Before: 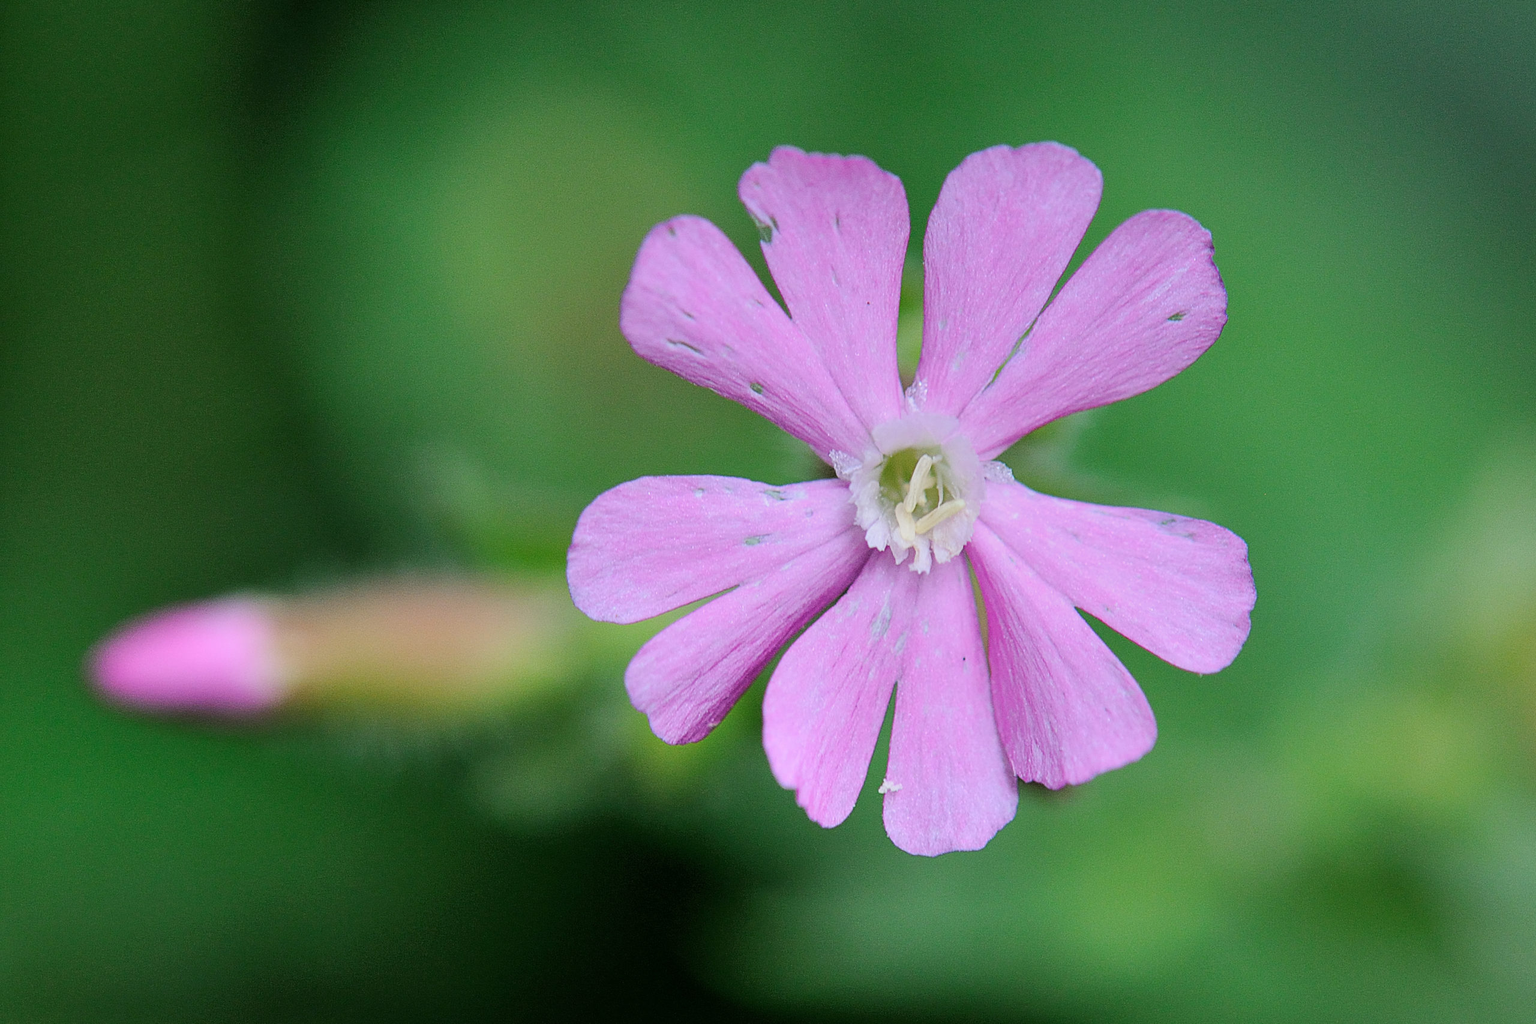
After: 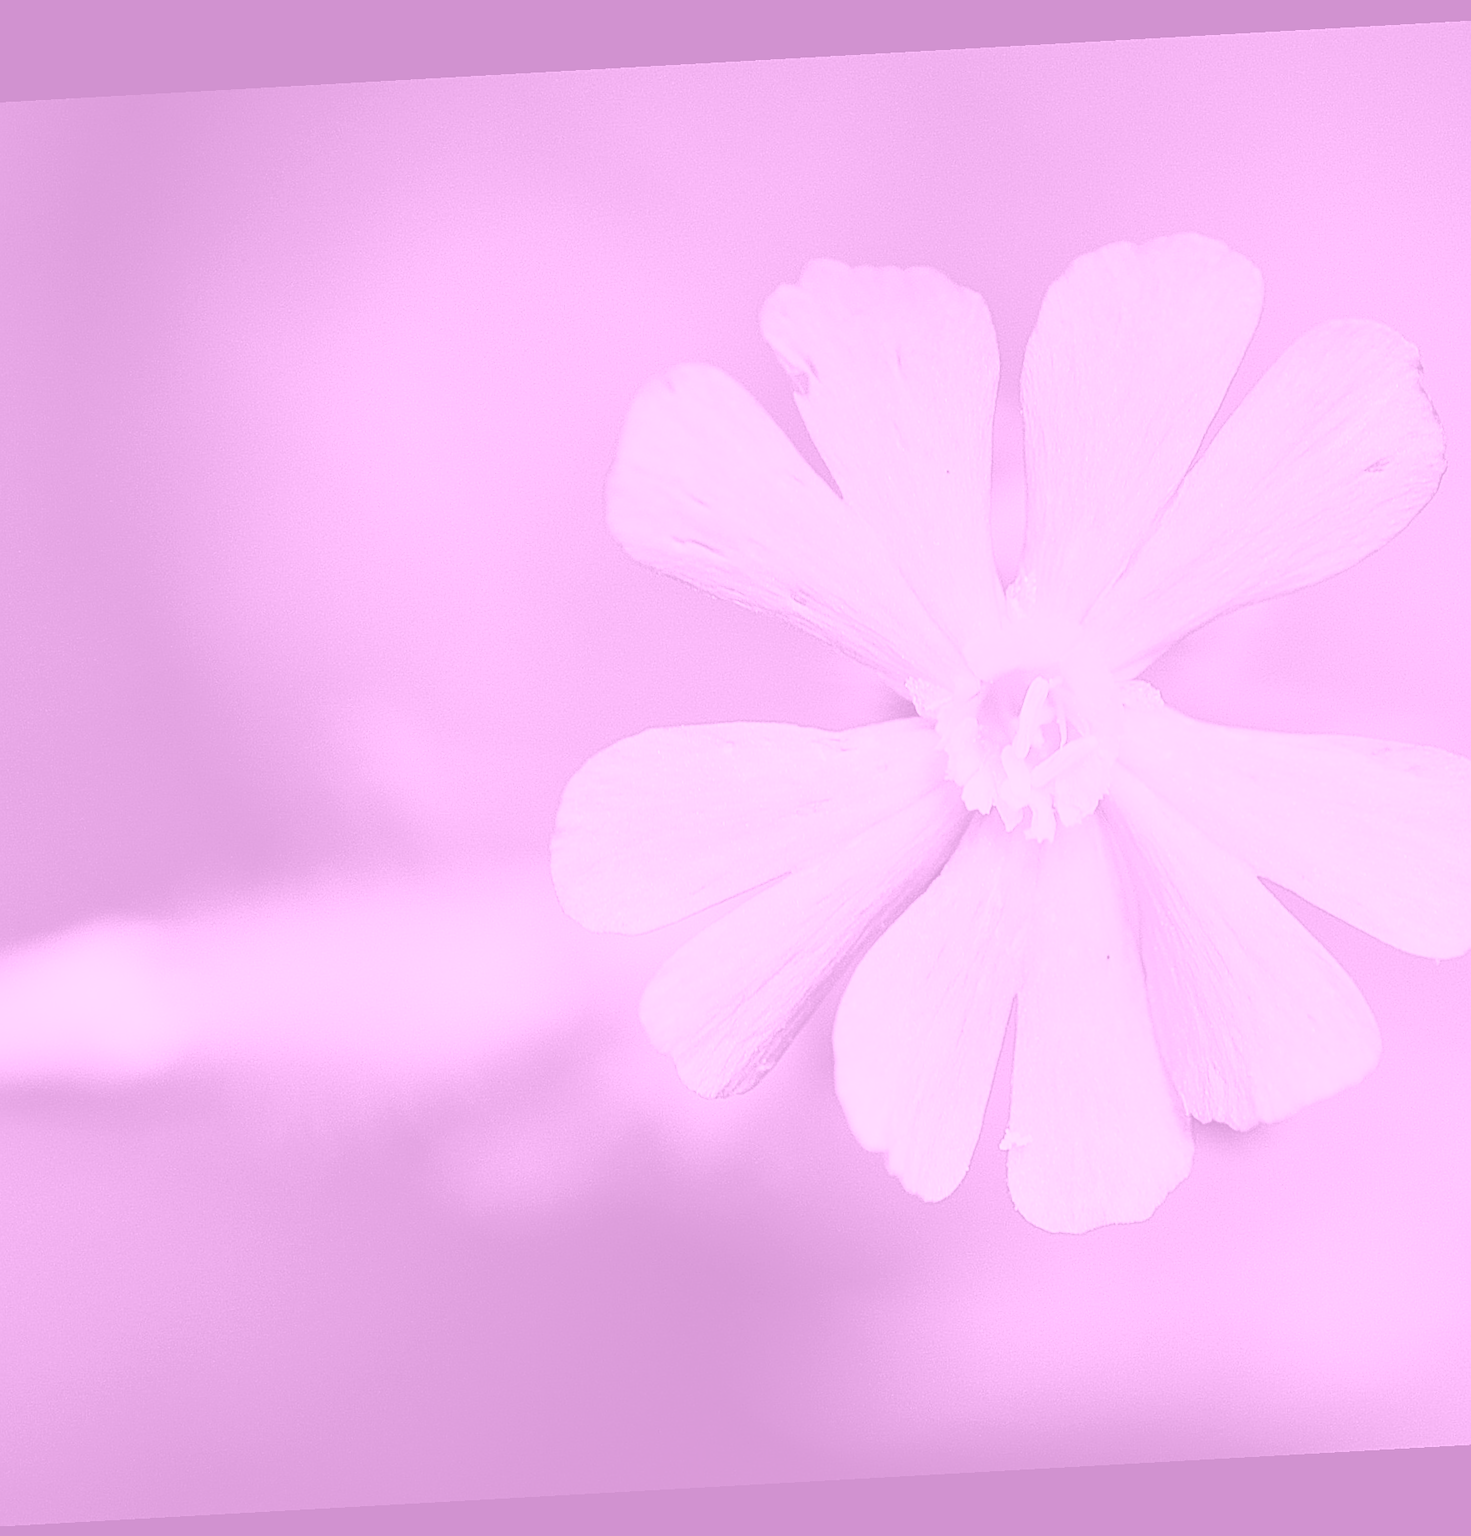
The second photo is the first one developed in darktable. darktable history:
colorize: hue 331.2°, saturation 75%, source mix 30.28%, lightness 70.52%, version 1
crop and rotate: left 12.648%, right 20.685%
sharpen: on, module defaults
rotate and perspective: rotation -3.18°, automatic cropping off
tone curve: curves: ch0 [(0, 0) (0.003, 0.077) (0.011, 0.089) (0.025, 0.105) (0.044, 0.122) (0.069, 0.134) (0.1, 0.151) (0.136, 0.171) (0.177, 0.198) (0.224, 0.23) (0.277, 0.273) (0.335, 0.343) (0.399, 0.422) (0.468, 0.508) (0.543, 0.601) (0.623, 0.695) (0.709, 0.782) (0.801, 0.866) (0.898, 0.934) (1, 1)], preserve colors none
